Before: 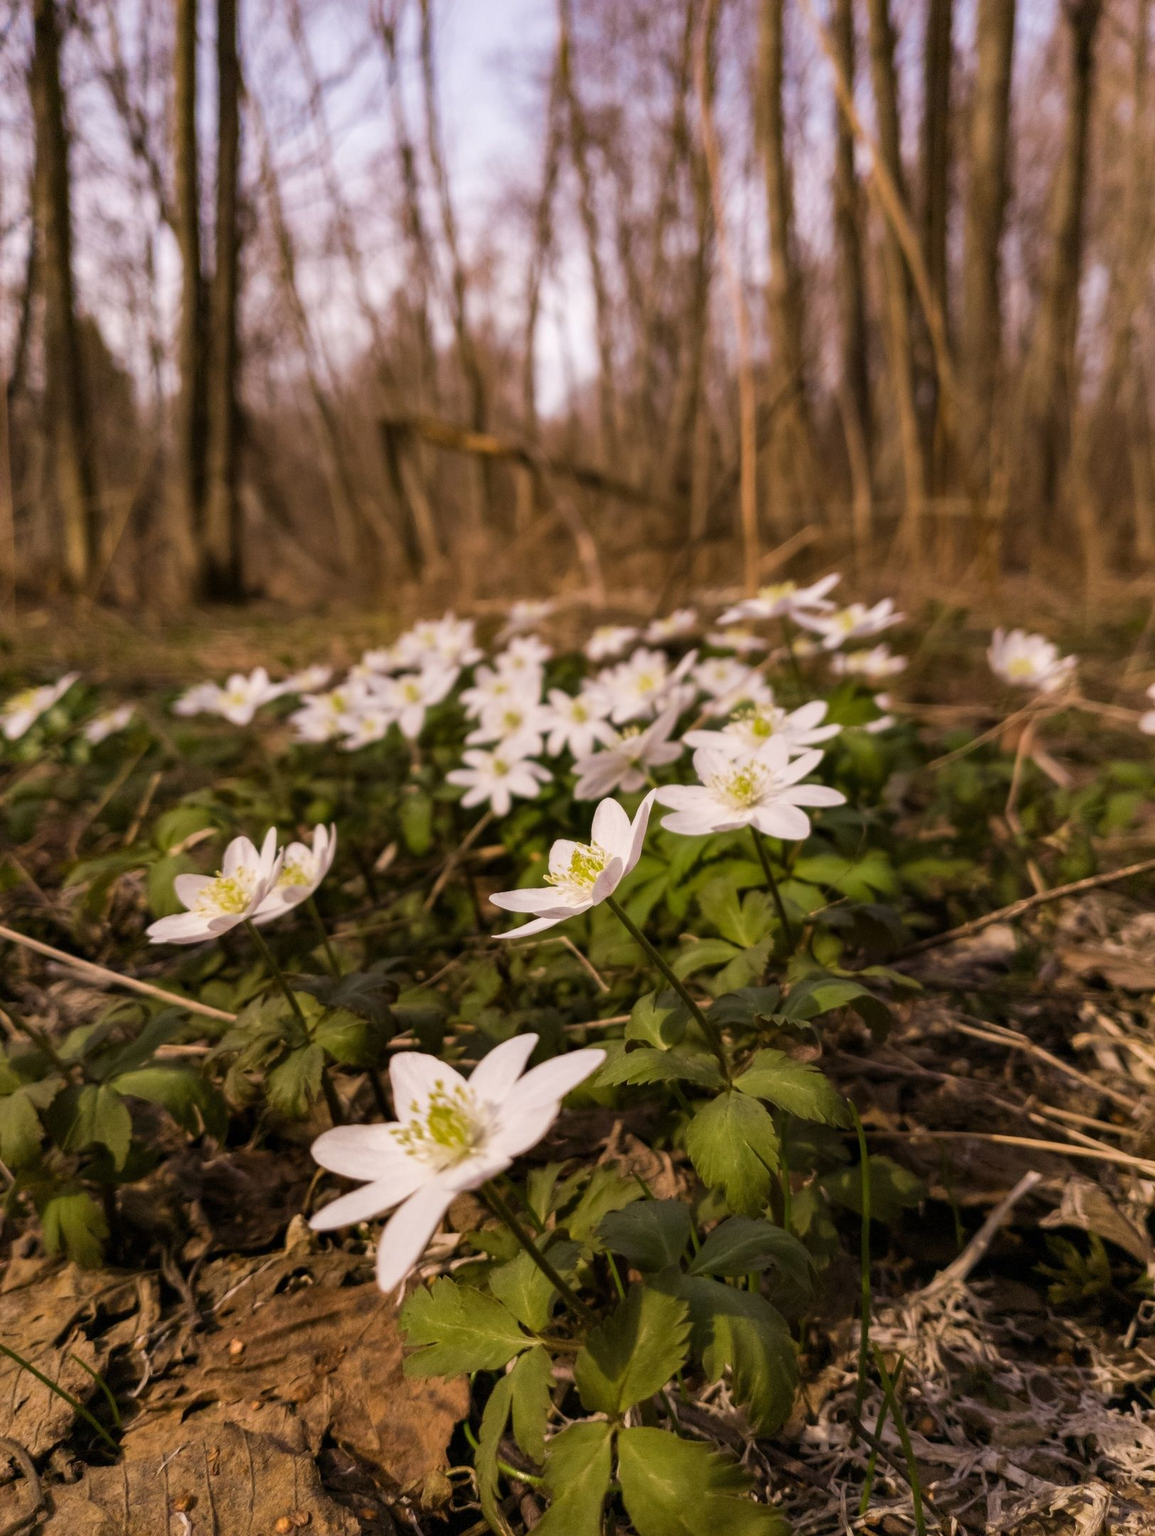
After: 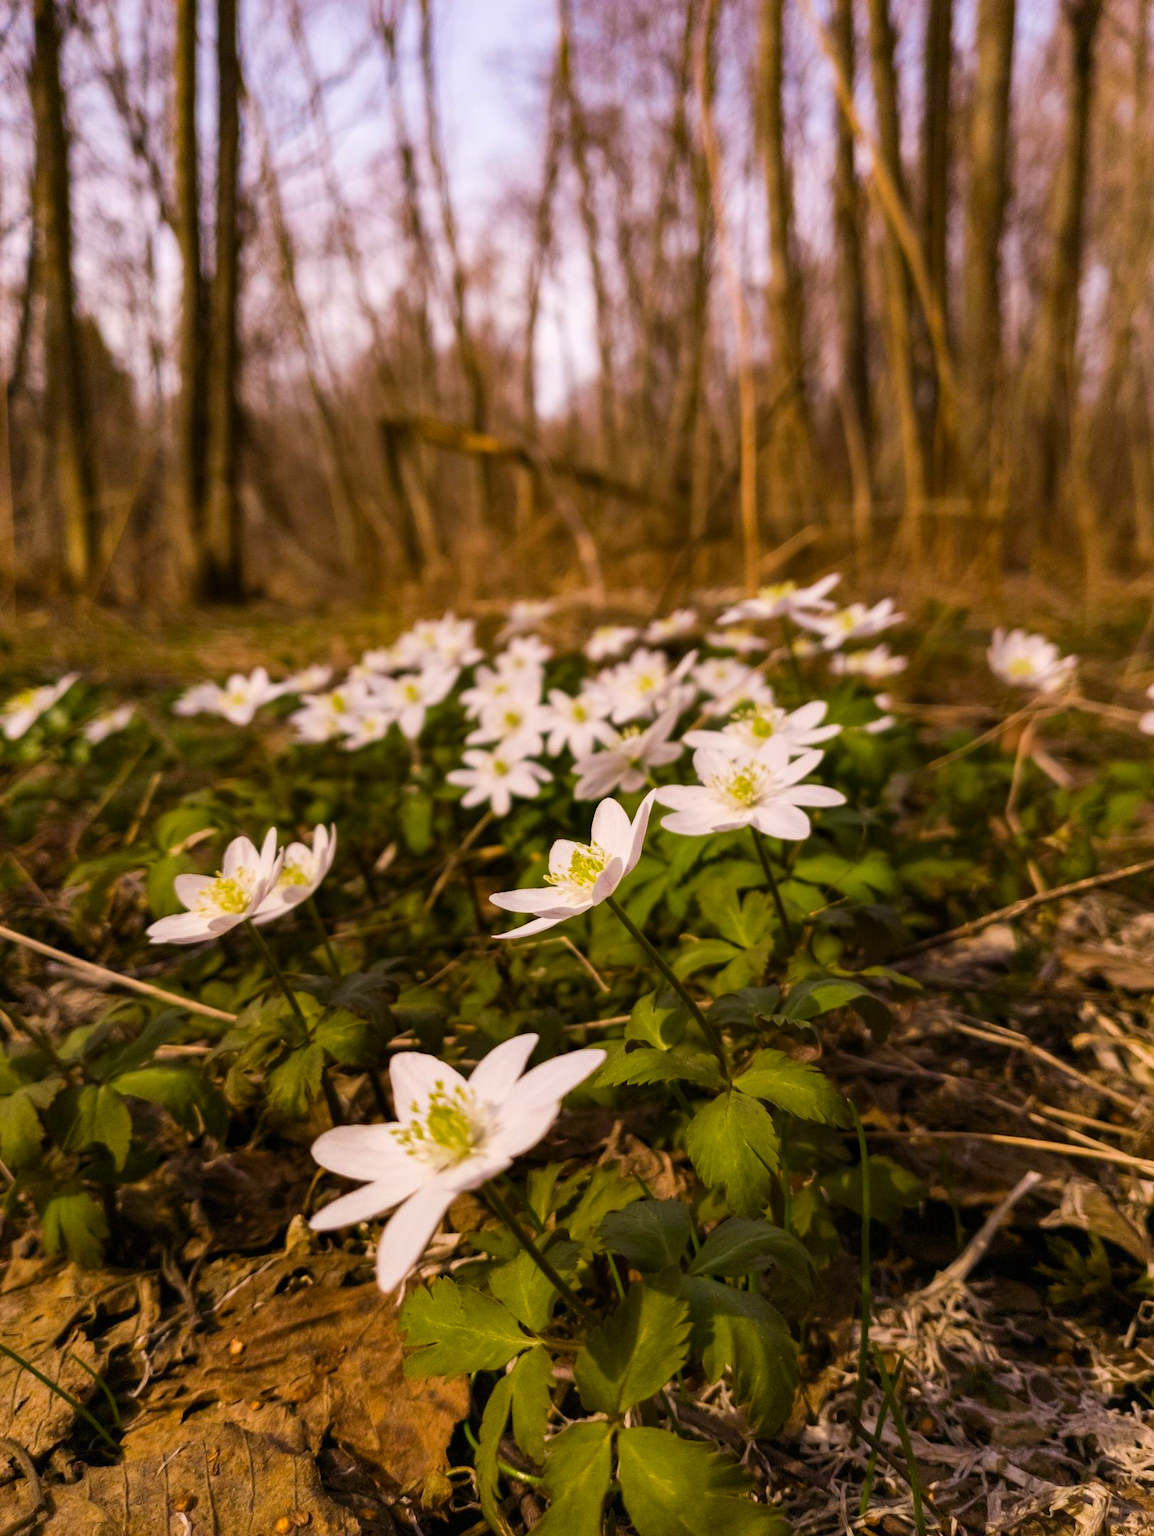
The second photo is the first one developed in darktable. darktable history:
contrast brightness saturation: contrast 0.1, brightness 0.02, saturation 0.02
color balance rgb: perceptual saturation grading › global saturation 20%, global vibrance 20%
